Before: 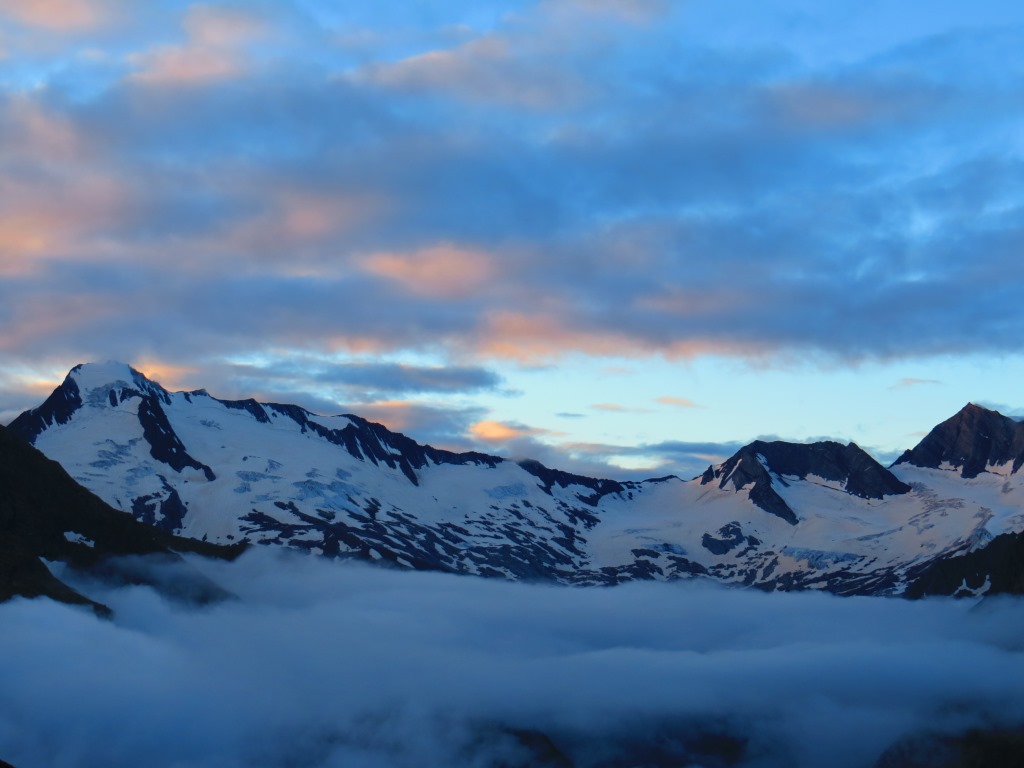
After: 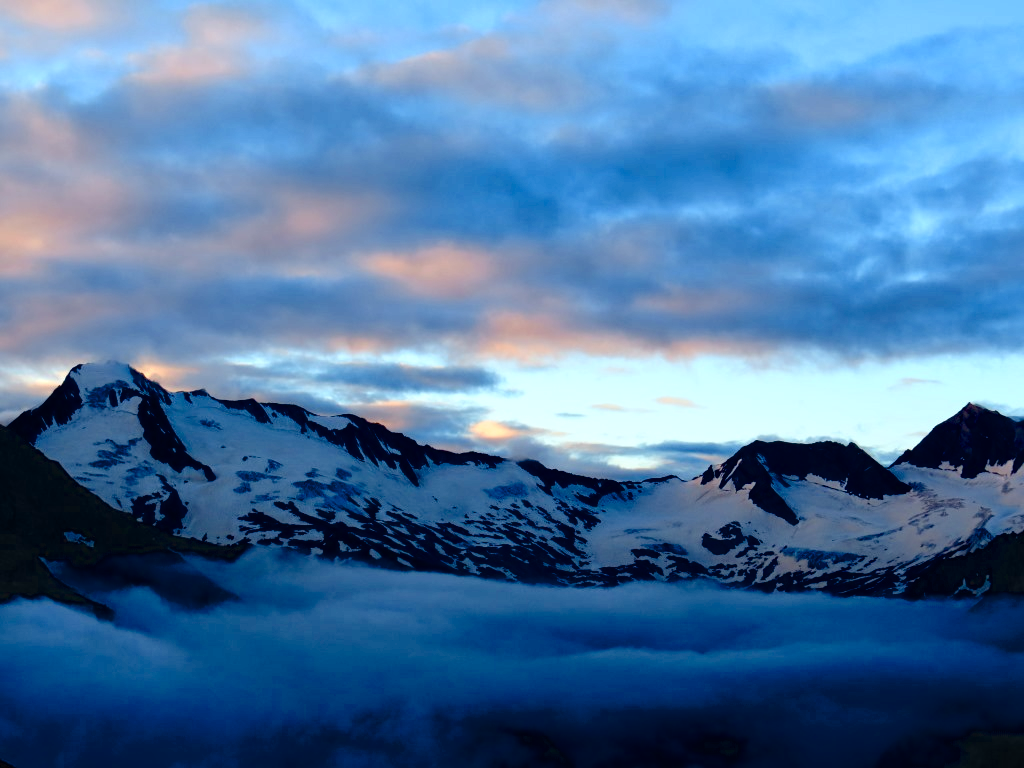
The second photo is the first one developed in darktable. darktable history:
color balance rgb: perceptual saturation grading › global saturation 25.141%, perceptual saturation grading › highlights -50.312%, perceptual saturation grading › shadows 31.201%, perceptual brilliance grading › highlights 15.862%, perceptual brilliance grading › mid-tones 5.943%, perceptual brilliance grading › shadows -15.809%, global vibrance 10.322%, saturation formula JzAzBz (2021)
